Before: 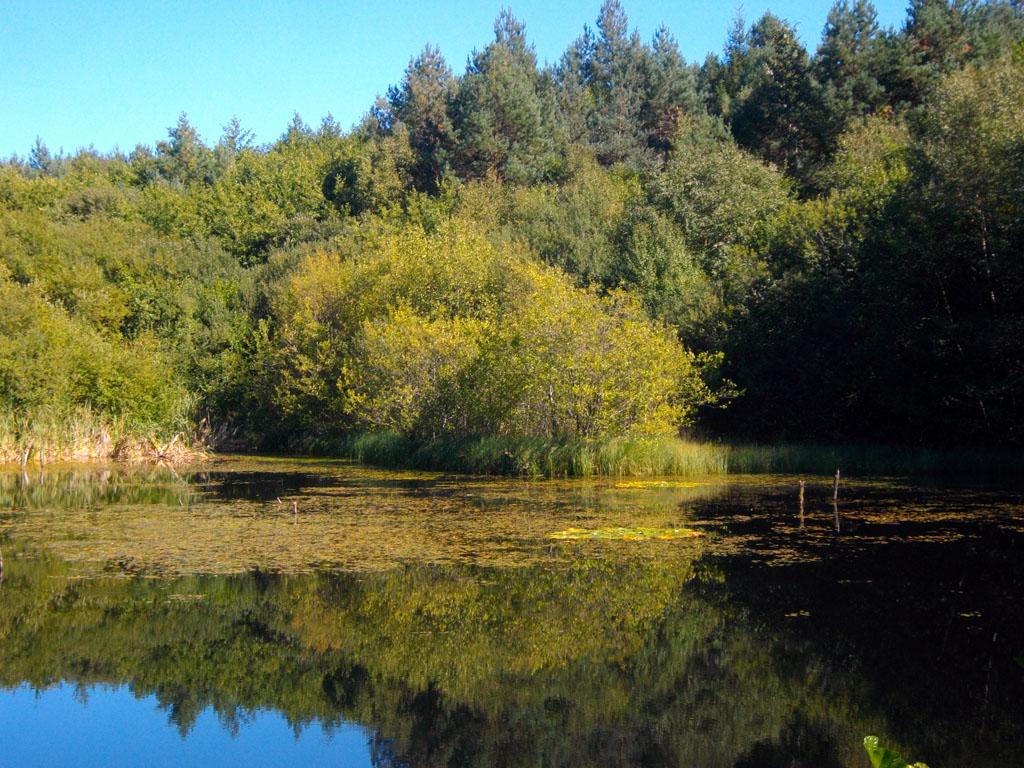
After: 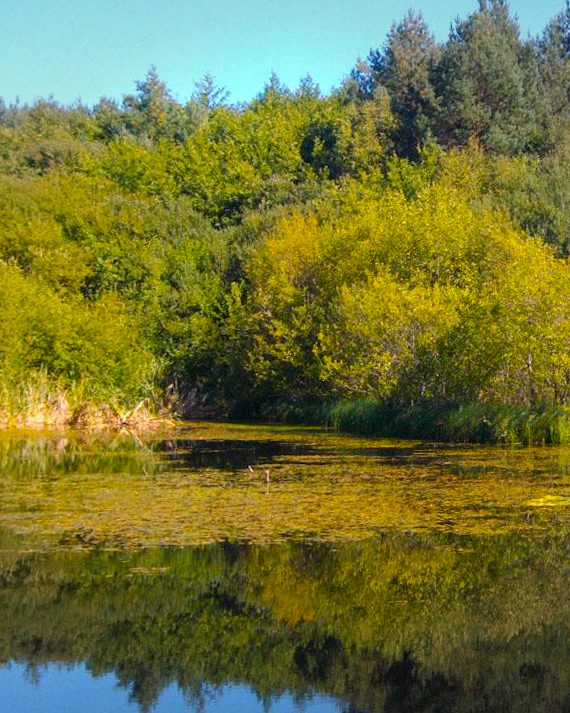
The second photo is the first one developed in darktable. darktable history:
vignetting: fall-off start 91%, fall-off radius 39.39%, brightness -0.182, saturation -0.3, width/height ratio 1.219, shape 1.3, dithering 8-bit output, unbound false
color balance rgb: perceptual saturation grading › global saturation 25%, global vibrance 20%
crop: left 5.114%, right 38.589%
rotate and perspective: rotation 0.679°, lens shift (horizontal) 0.136, crop left 0.009, crop right 0.991, crop top 0.078, crop bottom 0.95
